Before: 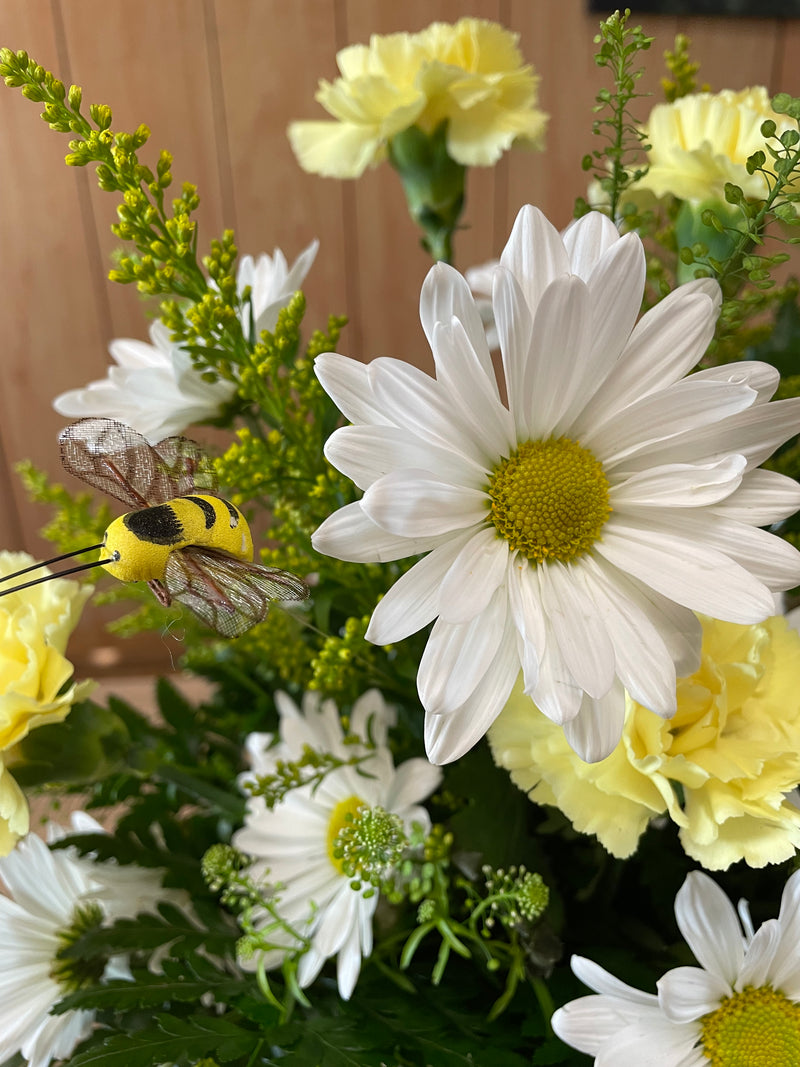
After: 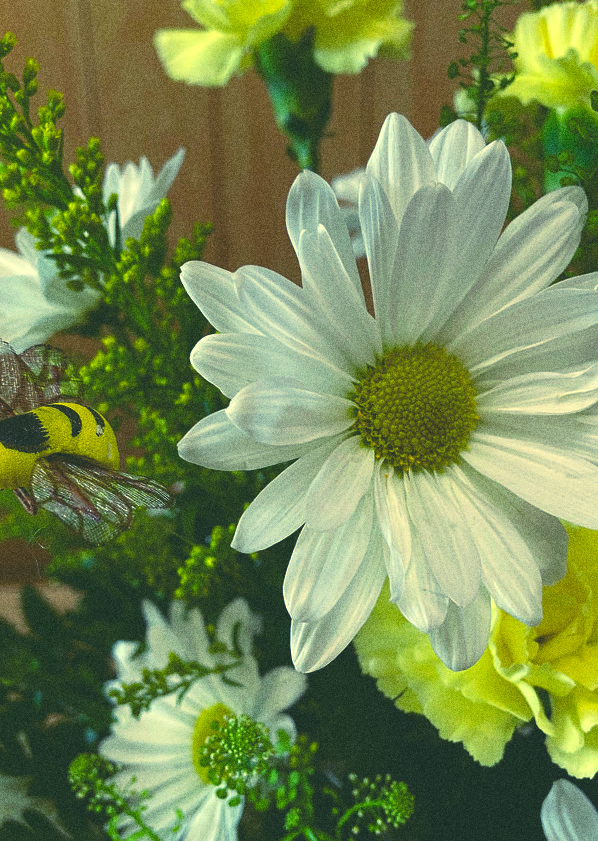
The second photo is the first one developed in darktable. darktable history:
grain: coarseness 0.09 ISO, strength 40%
color correction: highlights a* 5.3, highlights b* 24.26, shadows a* -15.58, shadows b* 4.02
color balance rgb: perceptual saturation grading › global saturation 20%, perceptual saturation grading › highlights -25%, perceptual saturation grading › shadows 25%, global vibrance 50%
rgb curve: curves: ch0 [(0, 0.186) (0.314, 0.284) (0.576, 0.466) (0.805, 0.691) (0.936, 0.886)]; ch1 [(0, 0.186) (0.314, 0.284) (0.581, 0.534) (0.771, 0.746) (0.936, 0.958)]; ch2 [(0, 0.216) (0.275, 0.39) (1, 1)], mode RGB, independent channels, compensate middle gray true, preserve colors none
crop: left 16.768%, top 8.653%, right 8.362%, bottom 12.485%
